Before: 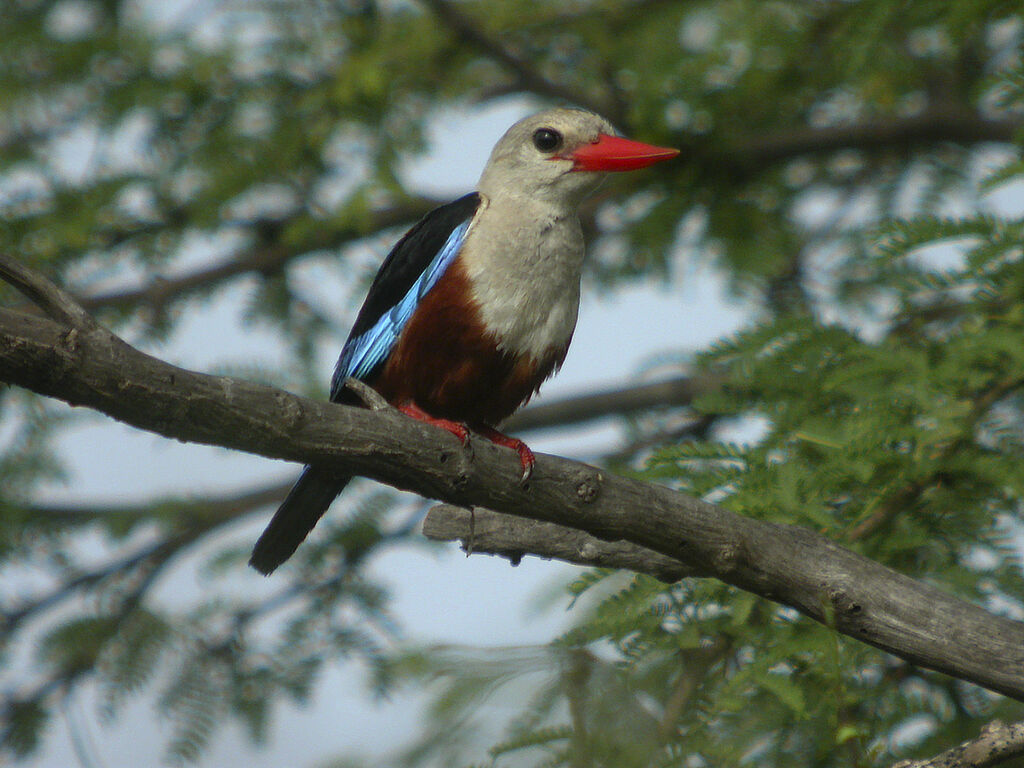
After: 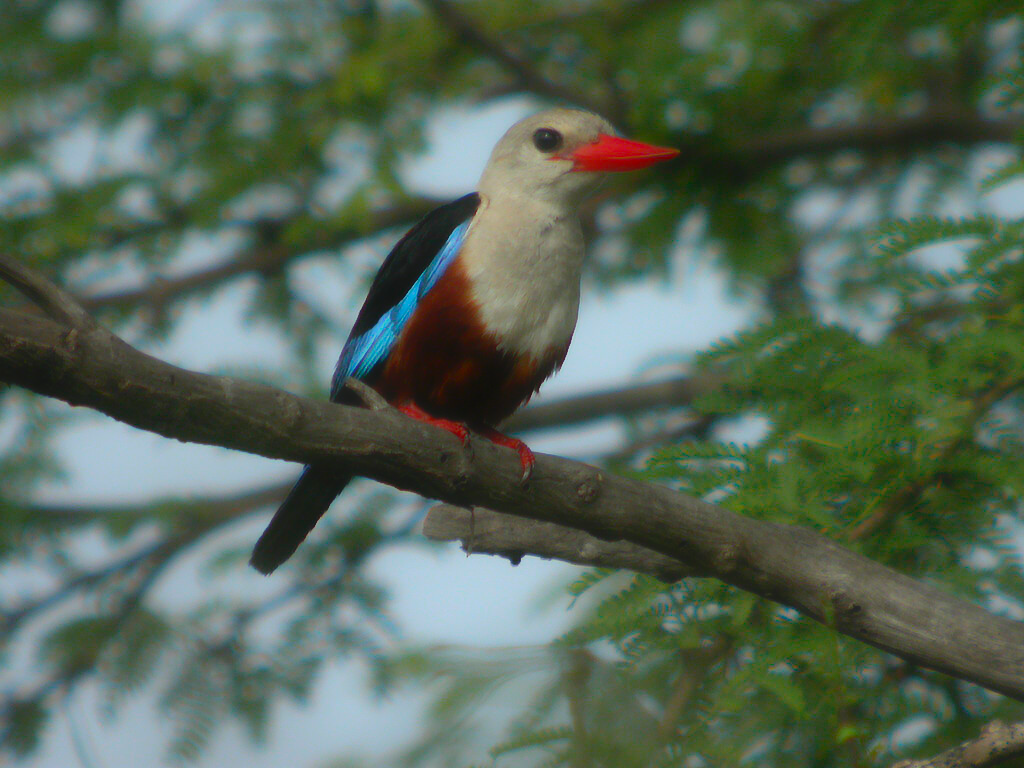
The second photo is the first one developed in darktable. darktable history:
contrast equalizer: octaves 7, y [[0.5, 0.542, 0.583, 0.625, 0.667, 0.708], [0.5 ×6], [0.5 ×6], [0 ×6], [0 ×6]], mix -0.992
